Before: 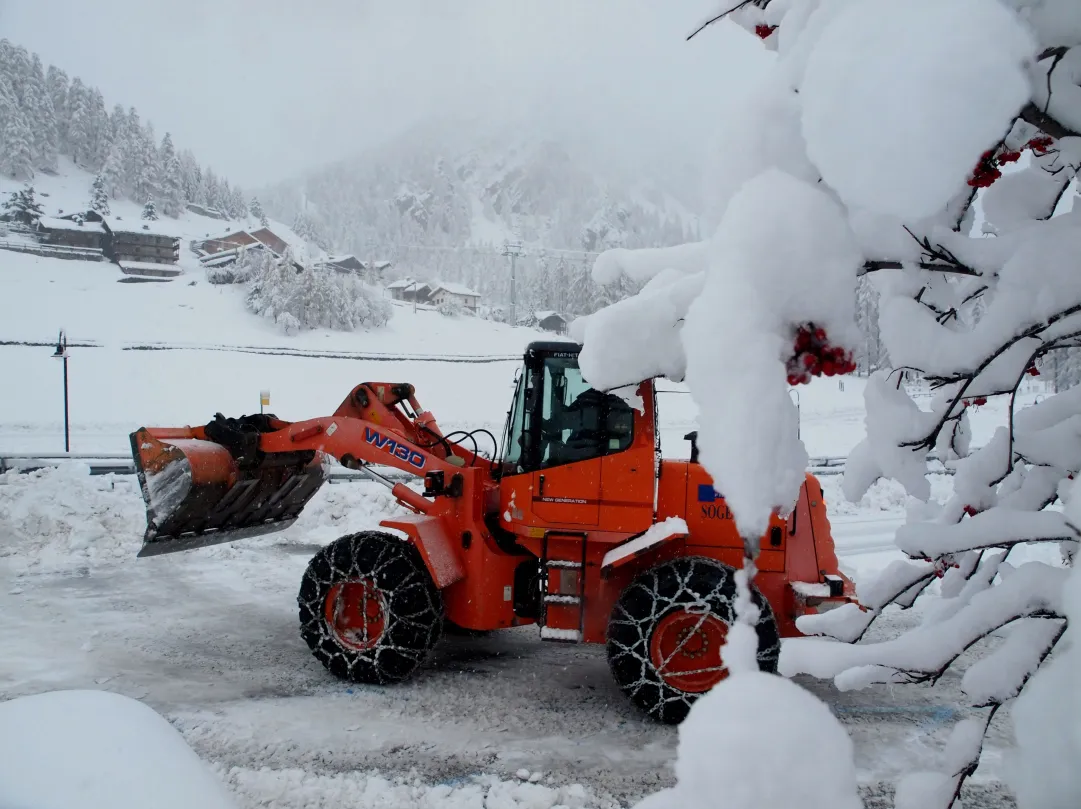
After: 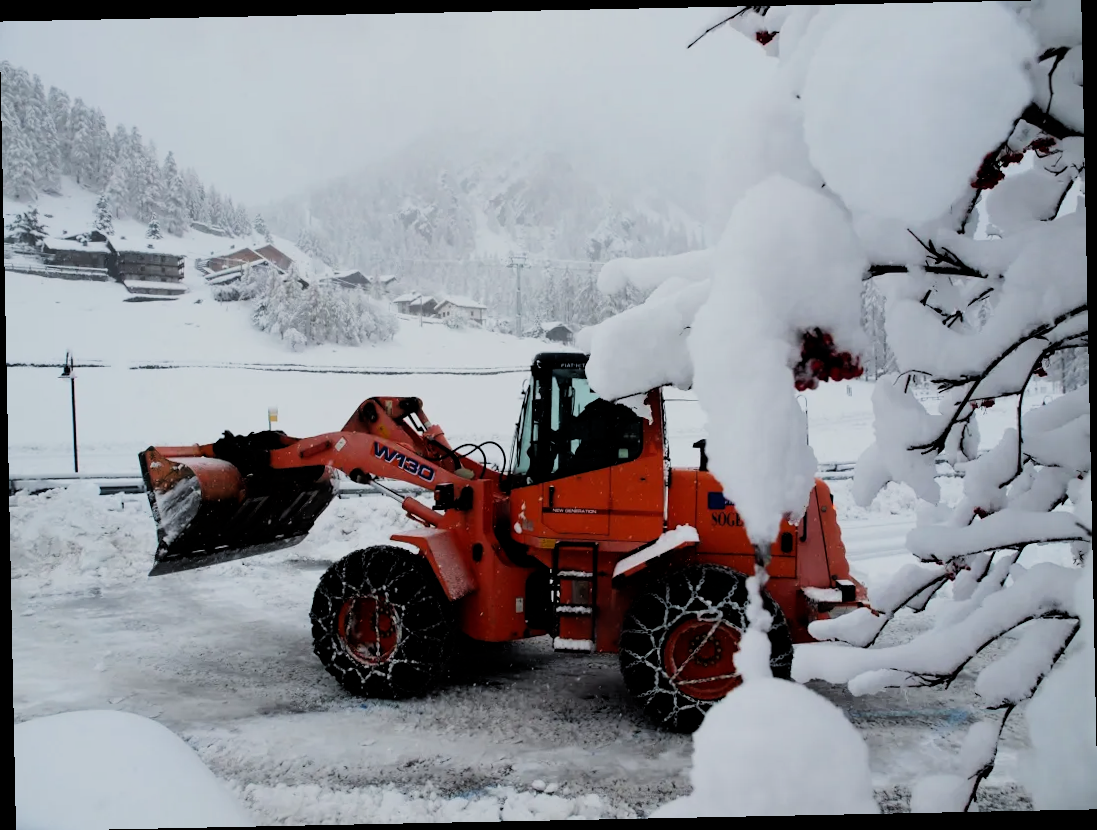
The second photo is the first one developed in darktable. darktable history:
filmic rgb: black relative exposure -5 EV, white relative exposure 3.5 EV, hardness 3.19, contrast 1.3, highlights saturation mix -50%
rotate and perspective: rotation -1.17°, automatic cropping off
